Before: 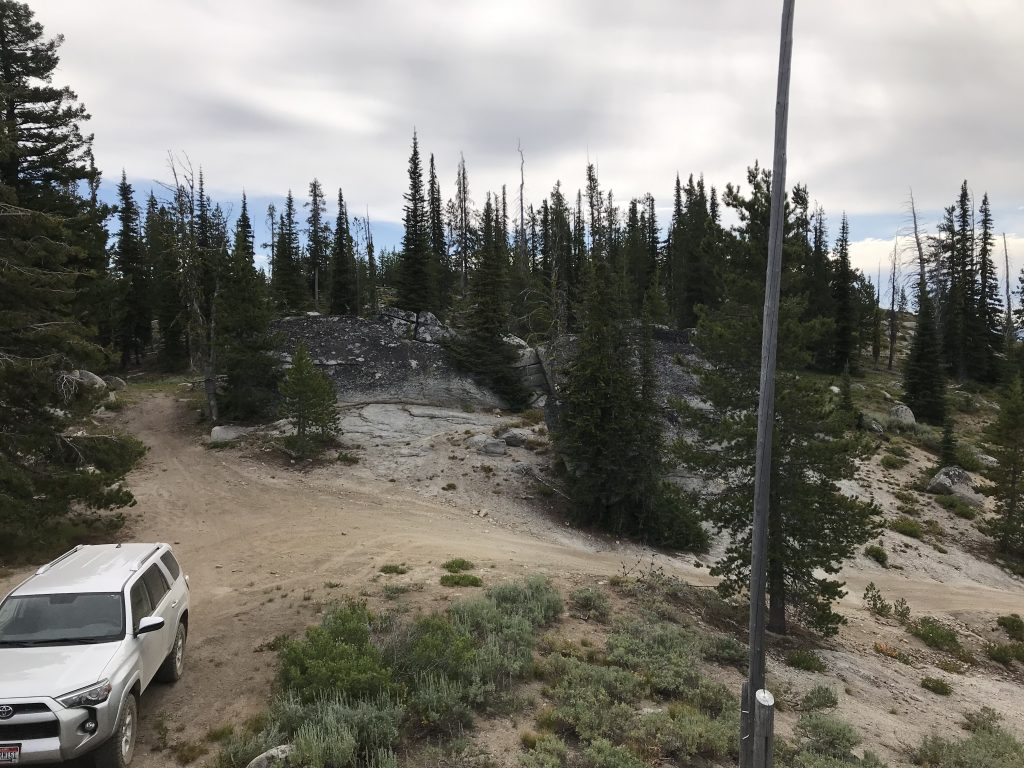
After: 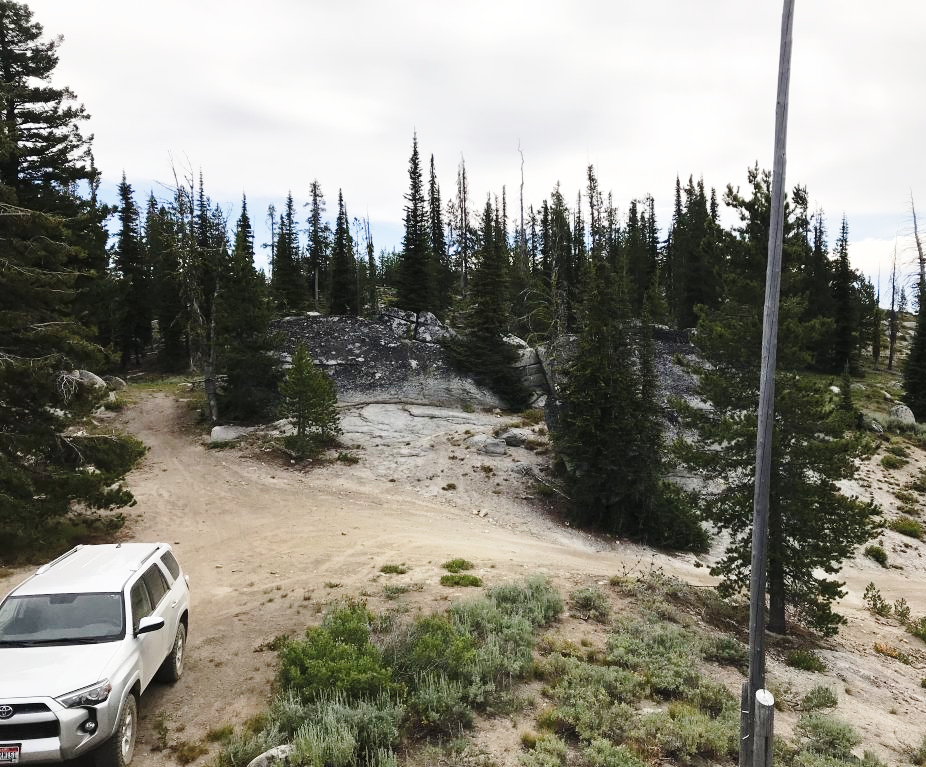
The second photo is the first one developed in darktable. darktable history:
tone equalizer: -8 EV -0.573 EV
crop: right 9.491%, bottom 0.019%
base curve: curves: ch0 [(0, 0) (0.028, 0.03) (0.121, 0.232) (0.46, 0.748) (0.859, 0.968) (1, 1)], preserve colors none
